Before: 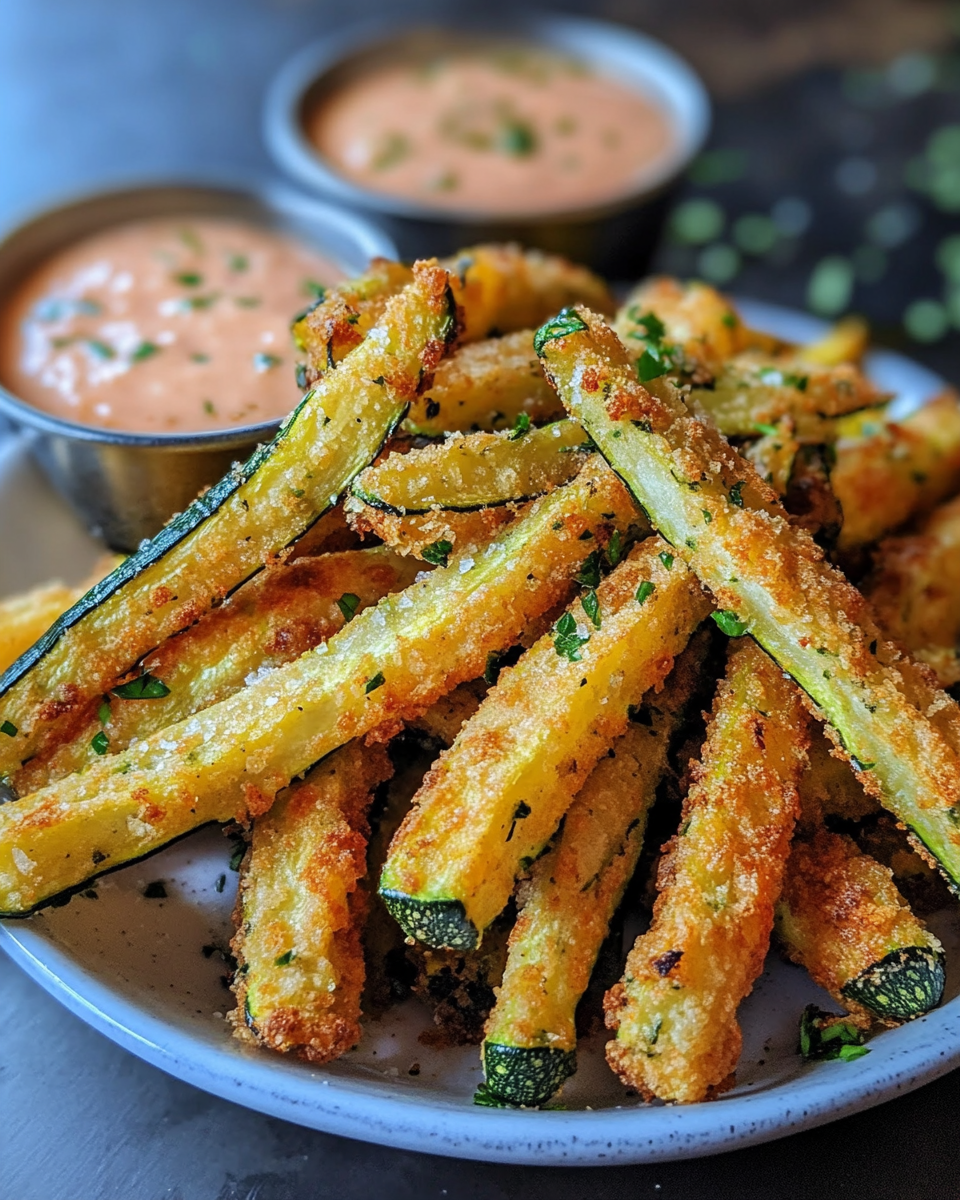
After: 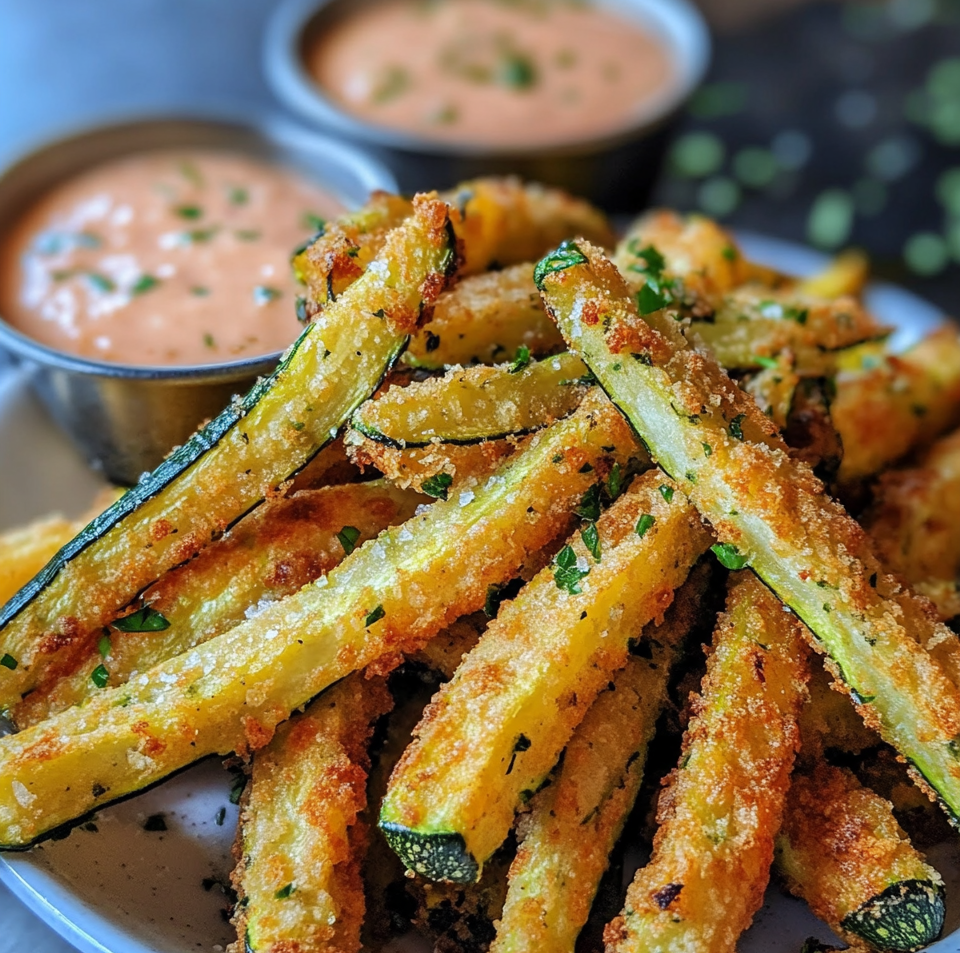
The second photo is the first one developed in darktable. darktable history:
crop and rotate: top 5.666%, bottom 14.841%
